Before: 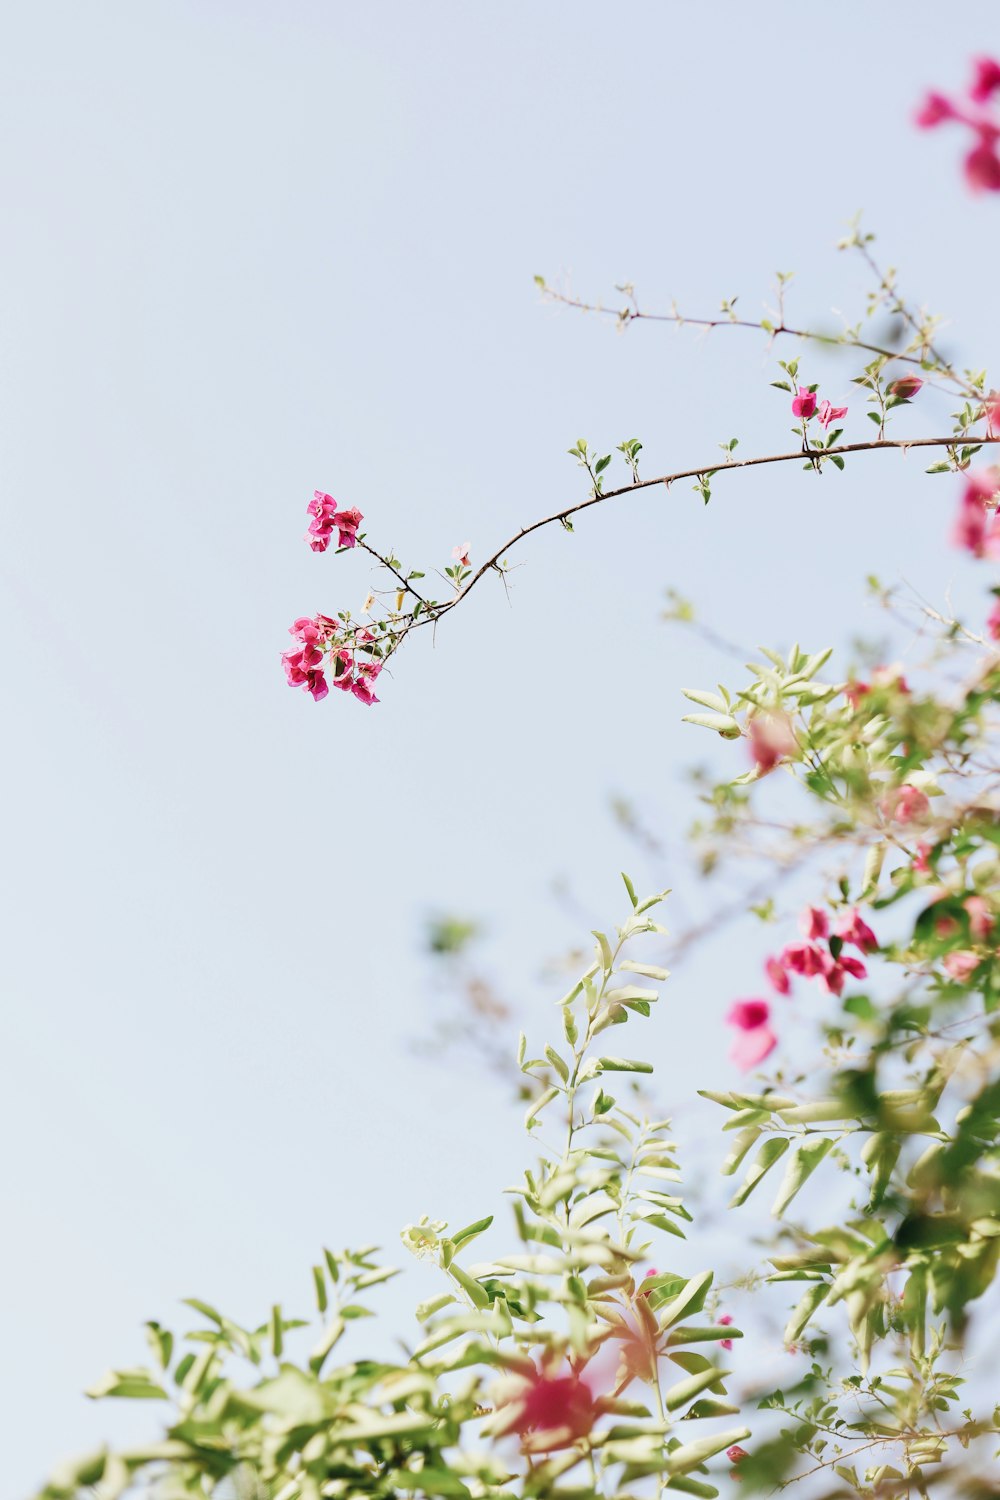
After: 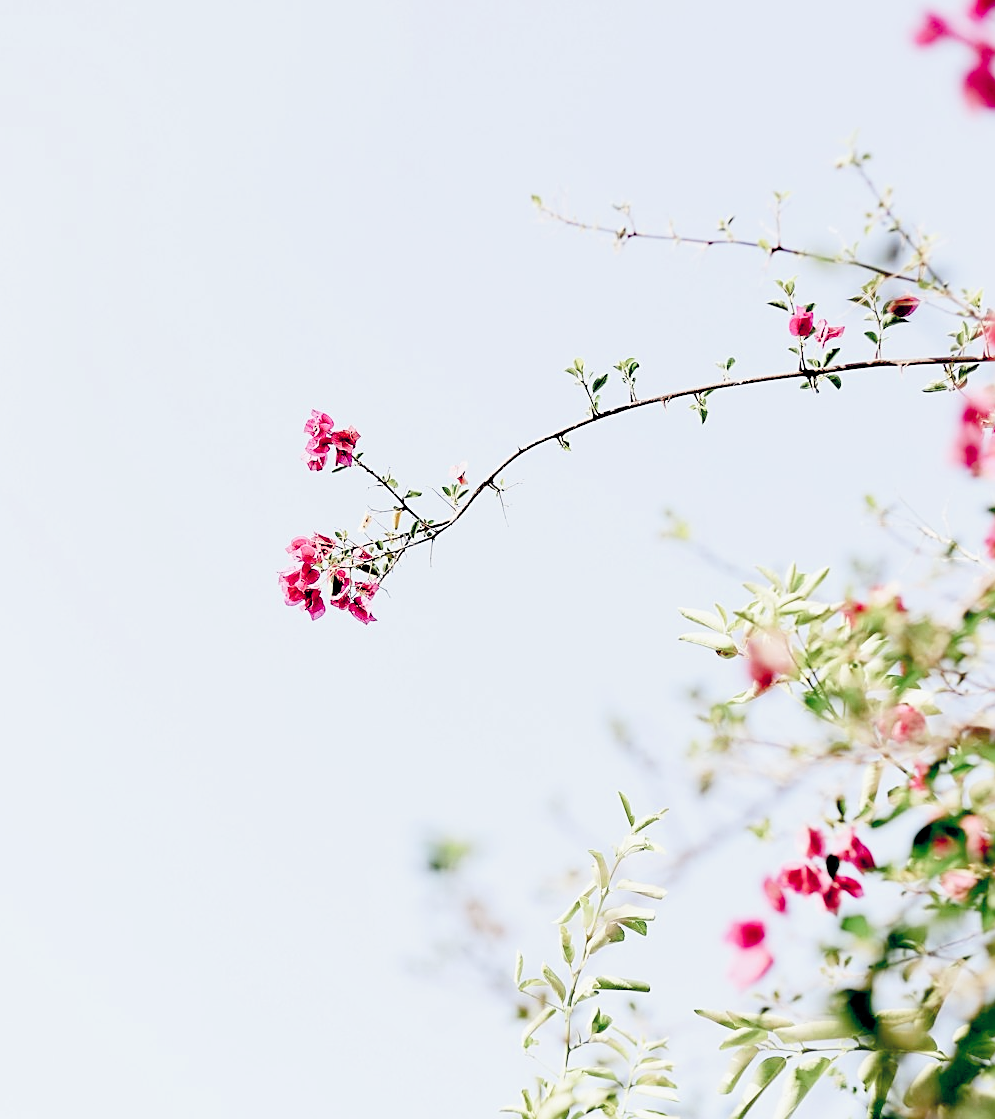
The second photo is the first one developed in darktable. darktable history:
color balance rgb: global offset › chroma 0.25%, global offset › hue 257.56°, perceptual saturation grading › global saturation 0.92%, perceptual saturation grading › highlights -30.591%, perceptual saturation grading › shadows 19.471%, perceptual brilliance grading › global brilliance 4.64%, global vibrance -24.648%
crop: left 0.379%, top 5.466%, bottom 19.765%
filmic rgb: black relative exposure -7.74 EV, white relative exposure 4.42 EV, target black luminance 0%, hardness 3.76, latitude 50.52%, contrast 1.07, highlights saturation mix 8.75%, shadows ↔ highlights balance -0.248%, add noise in highlights 0.001, color science v3 (2019), use custom middle-gray values true, contrast in highlights soft
sharpen: on, module defaults
exposure: black level correction 0.041, exposure 0.5 EV, compensate highlight preservation false
